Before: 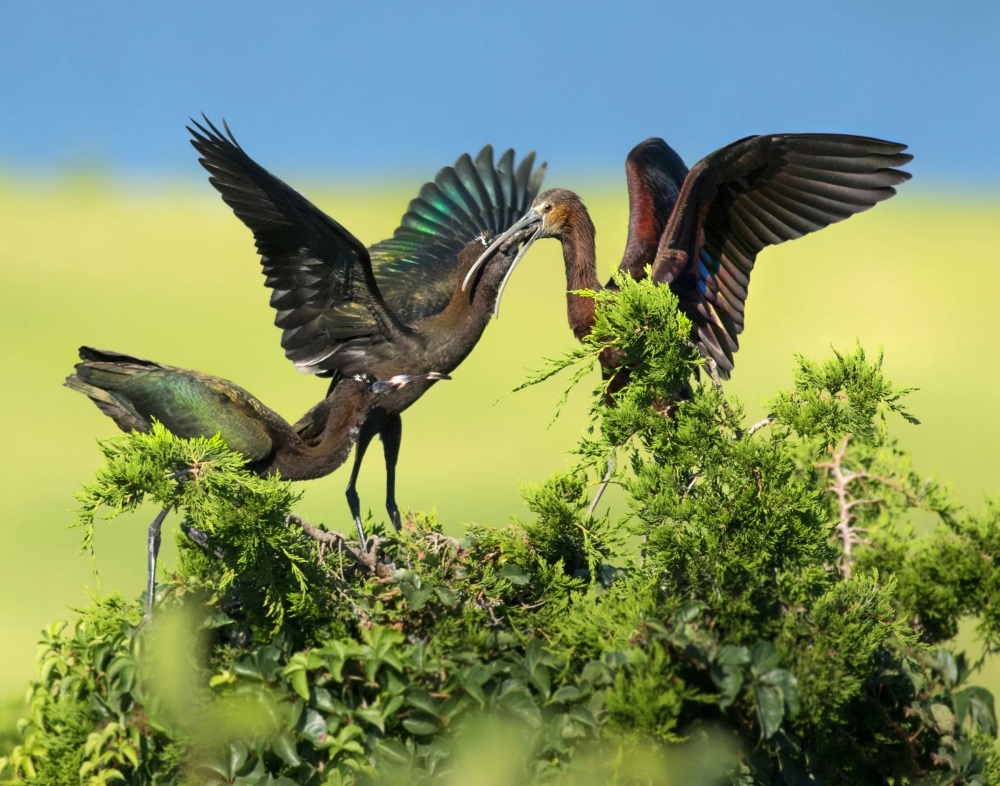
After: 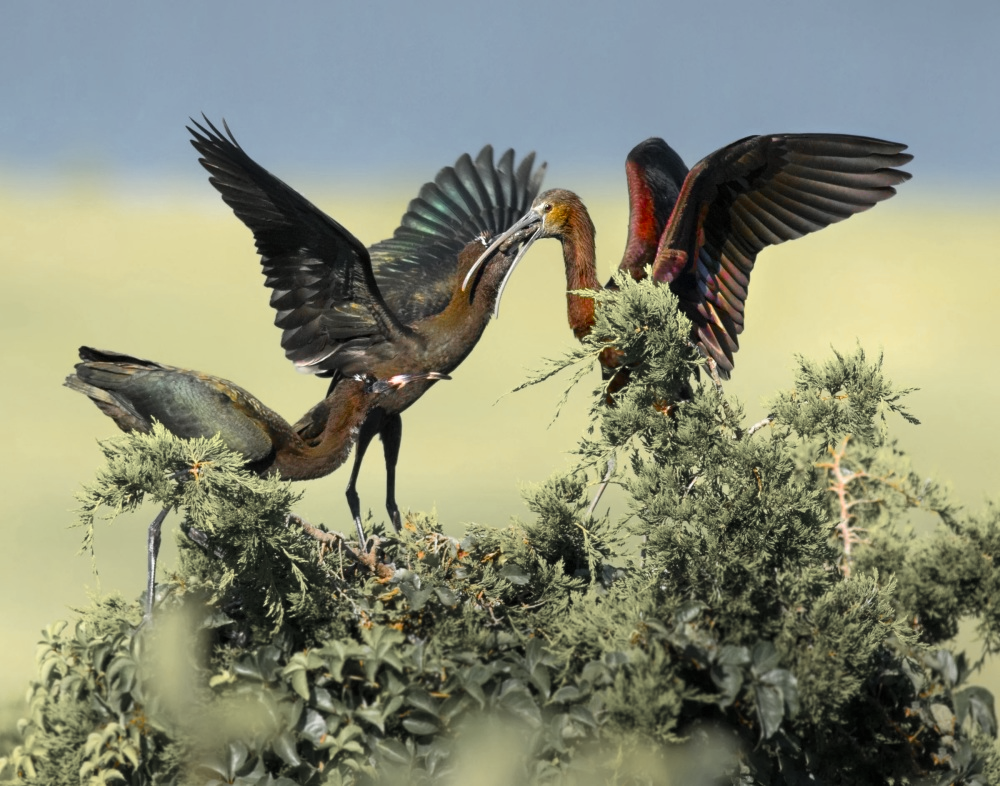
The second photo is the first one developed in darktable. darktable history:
color zones: curves: ch1 [(0, 0.638) (0.193, 0.442) (0.286, 0.15) (0.429, 0.14) (0.571, 0.142) (0.714, 0.154) (0.857, 0.175) (1, 0.638)]
color balance rgb: linear chroma grading › global chroma 15%, perceptual saturation grading › global saturation 30%
